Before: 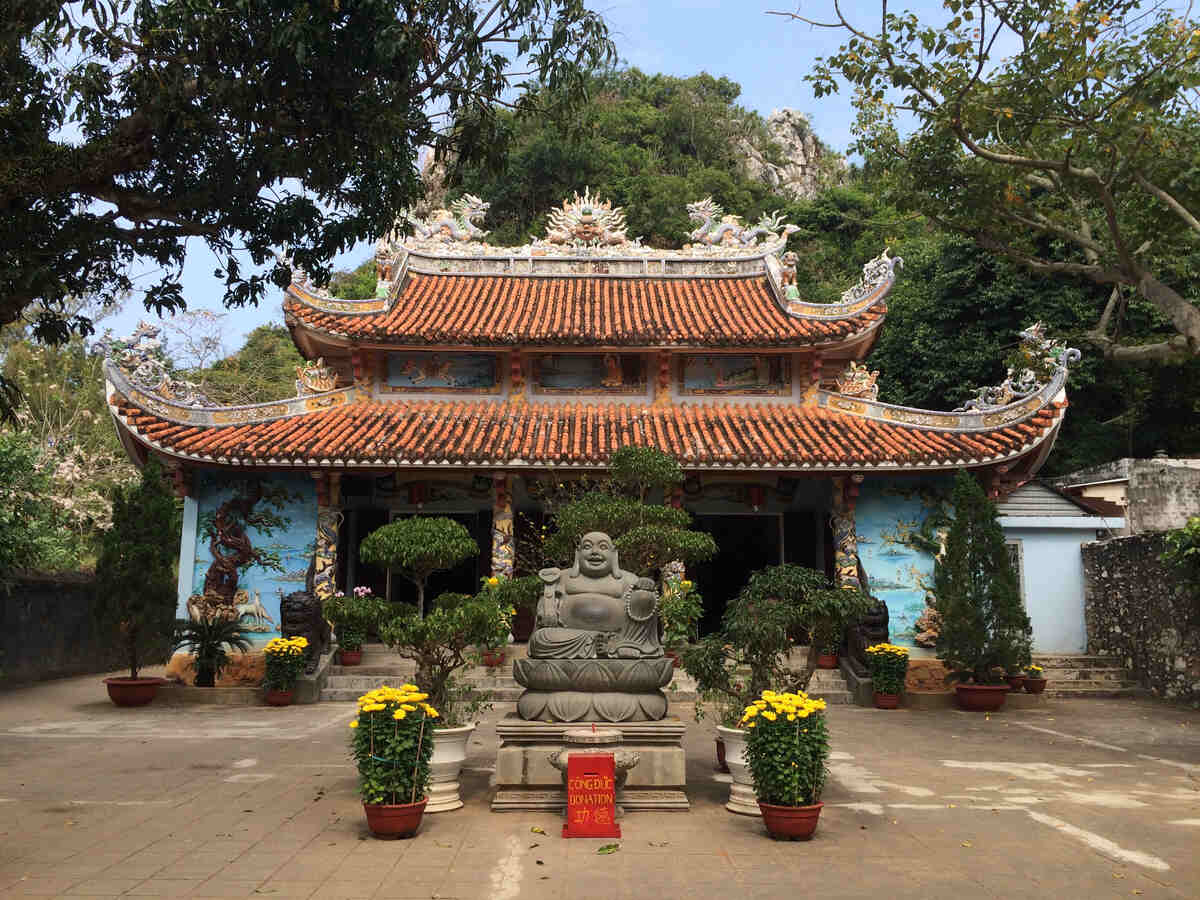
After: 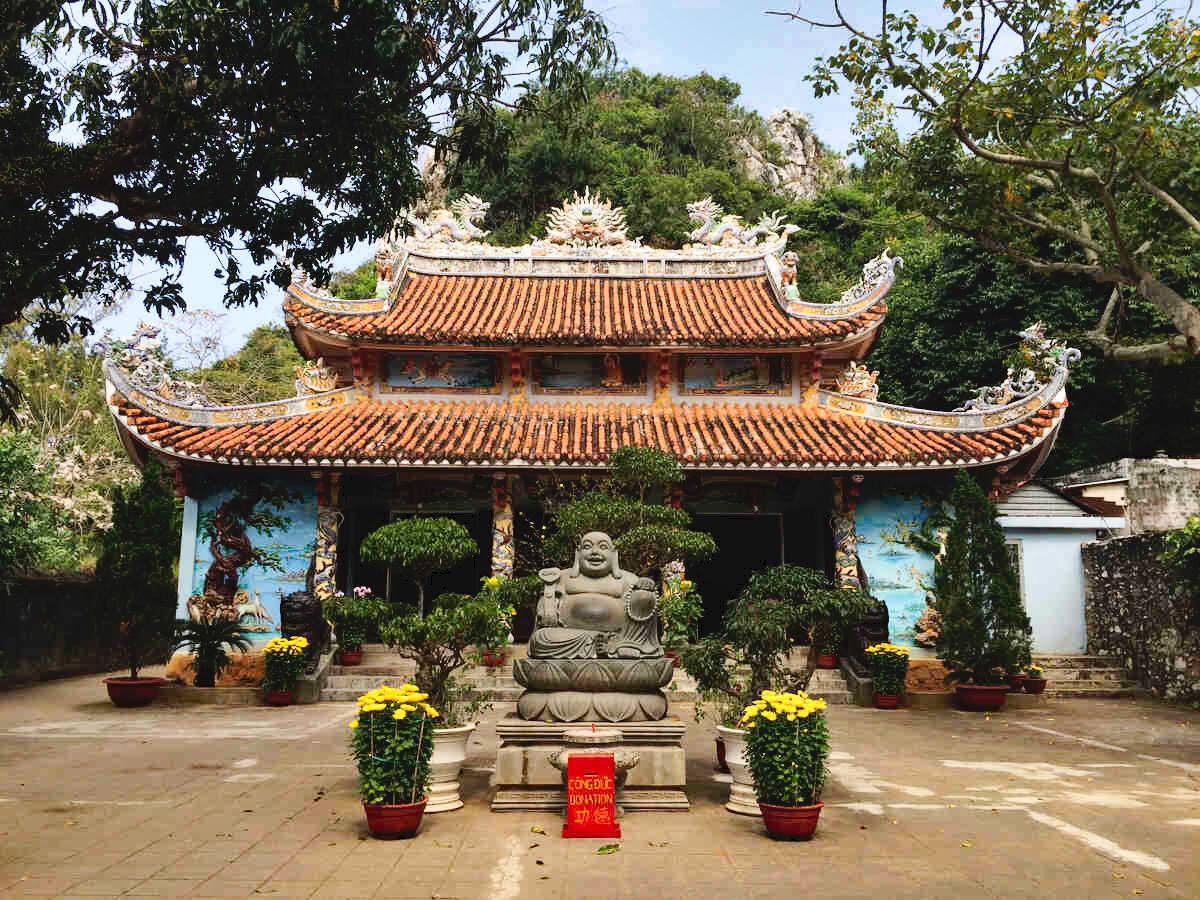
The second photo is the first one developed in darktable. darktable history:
shadows and highlights: shadows 30.63, highlights -63.22, shadows color adjustment 98%, highlights color adjustment 58.61%, soften with gaussian
haze removal: adaptive false
tone curve: curves: ch0 [(0, 0) (0.003, 0.047) (0.011, 0.051) (0.025, 0.051) (0.044, 0.057) (0.069, 0.068) (0.1, 0.076) (0.136, 0.108) (0.177, 0.166) (0.224, 0.229) (0.277, 0.299) (0.335, 0.364) (0.399, 0.46) (0.468, 0.553) (0.543, 0.639) (0.623, 0.724) (0.709, 0.808) (0.801, 0.886) (0.898, 0.954) (1, 1)], preserve colors none
